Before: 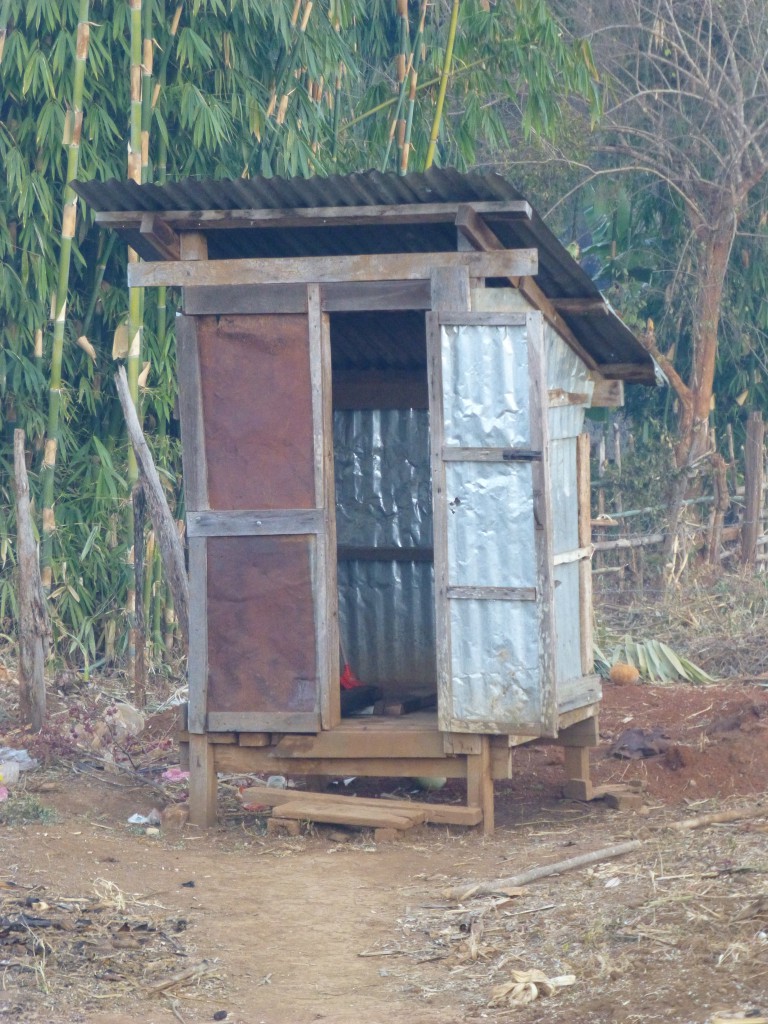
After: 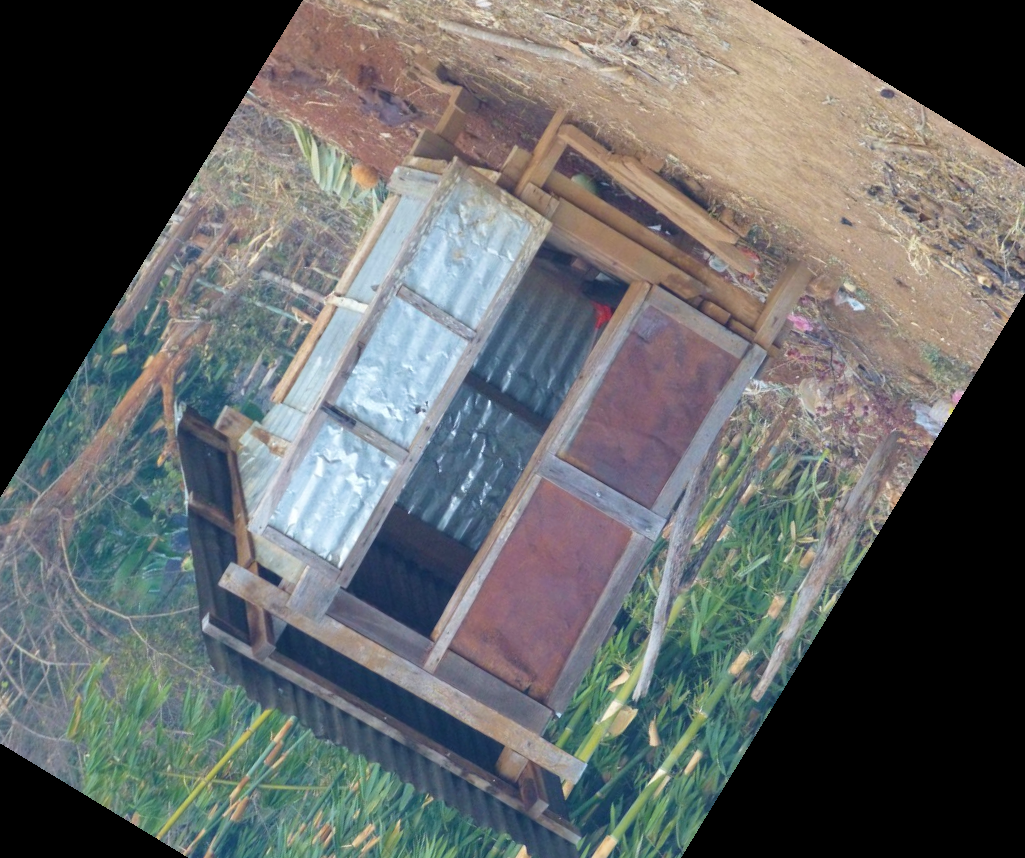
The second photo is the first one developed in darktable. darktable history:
velvia: on, module defaults
crop and rotate: angle 148.68°, left 9.111%, top 15.603%, right 4.588%, bottom 17.041%
